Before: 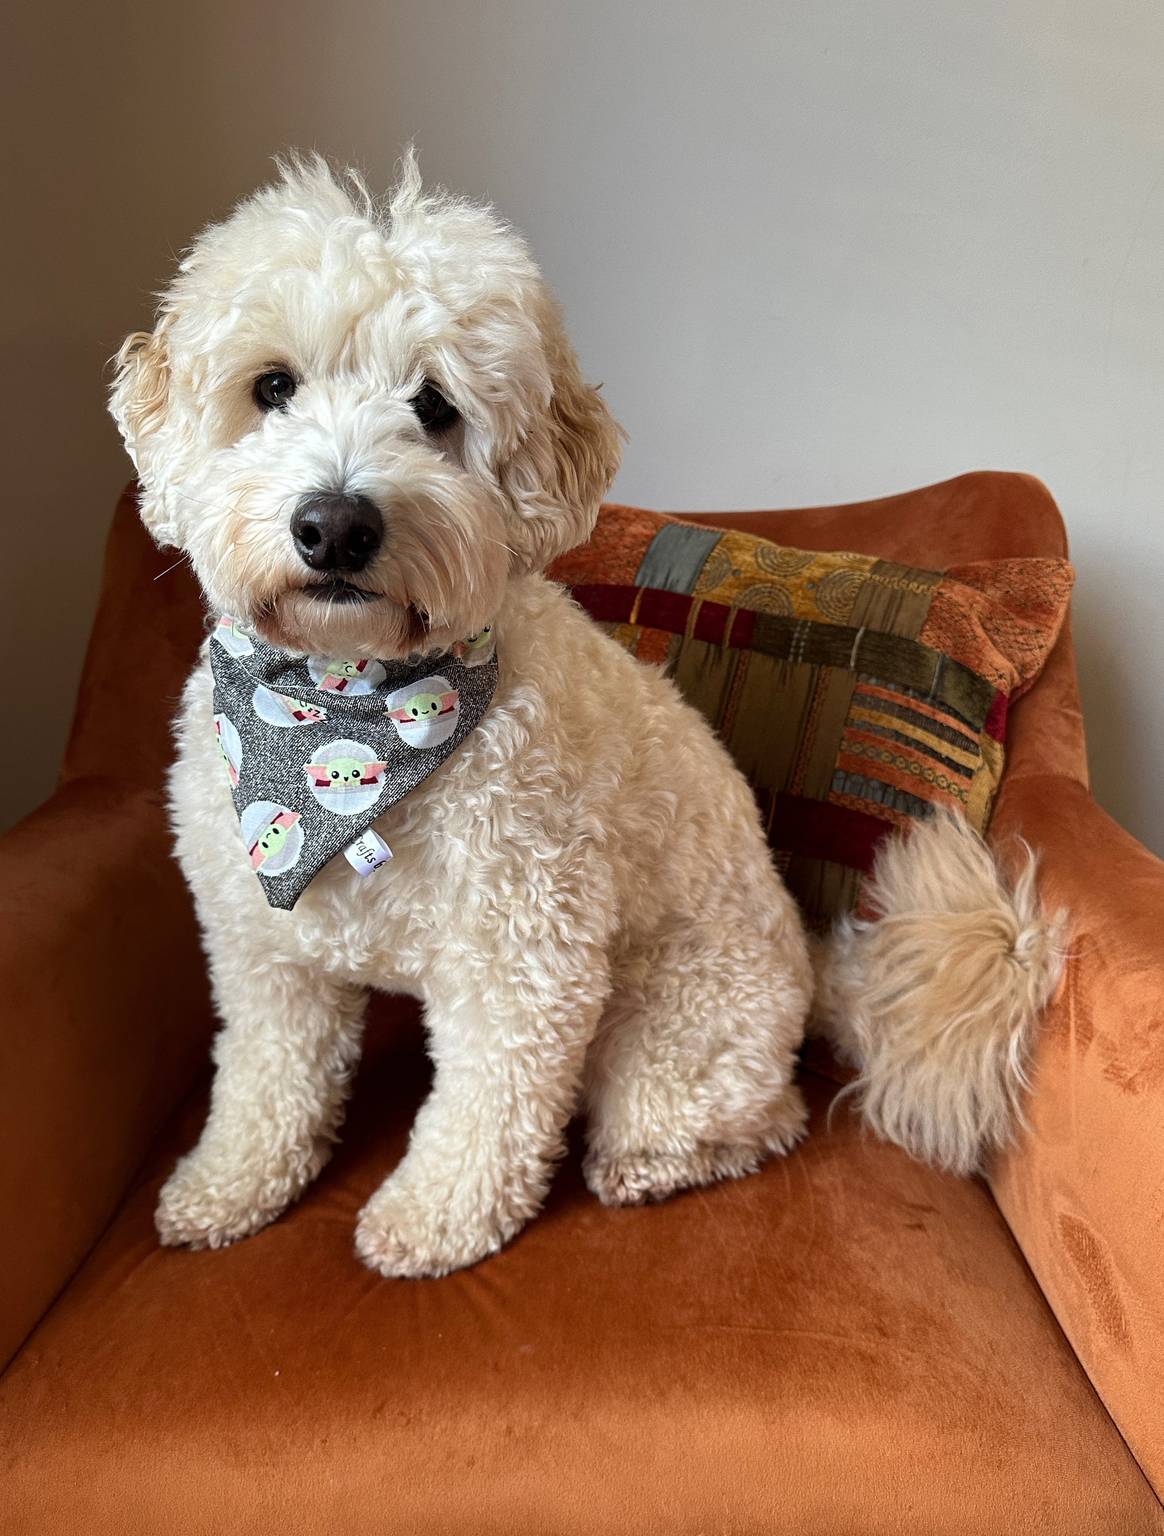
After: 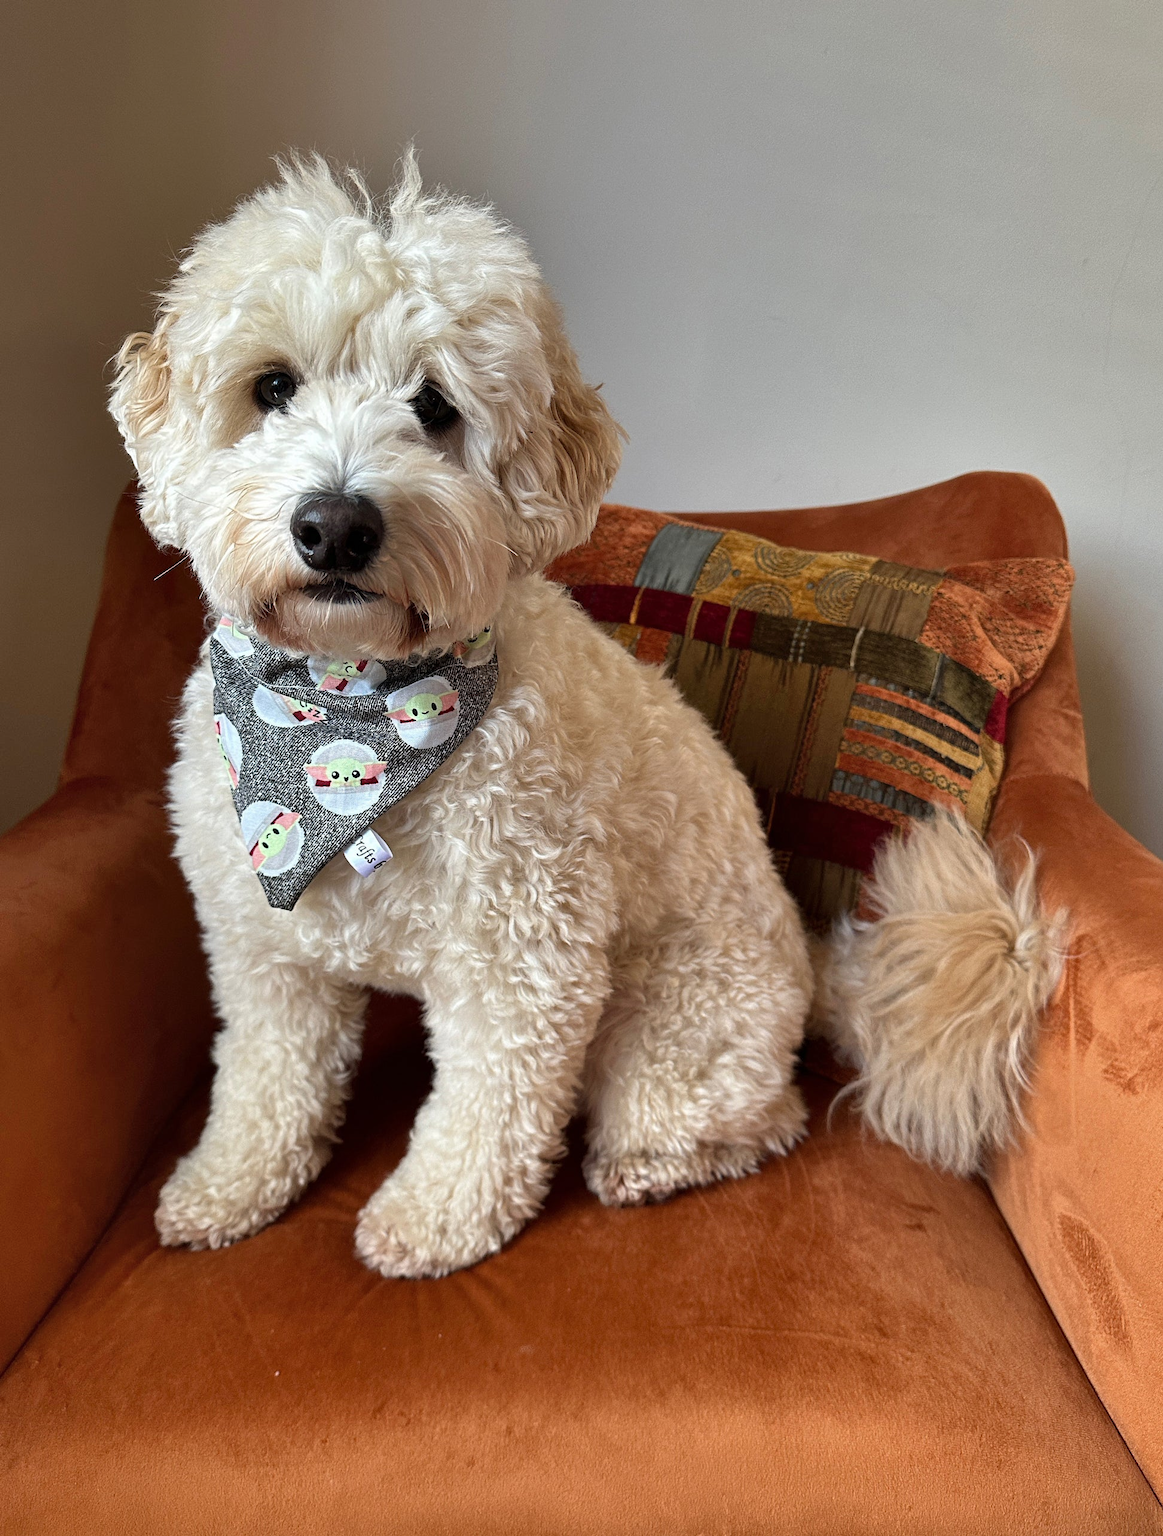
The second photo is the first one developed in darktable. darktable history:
shadows and highlights: low approximation 0.01, soften with gaussian
exposure: compensate highlight preservation false
